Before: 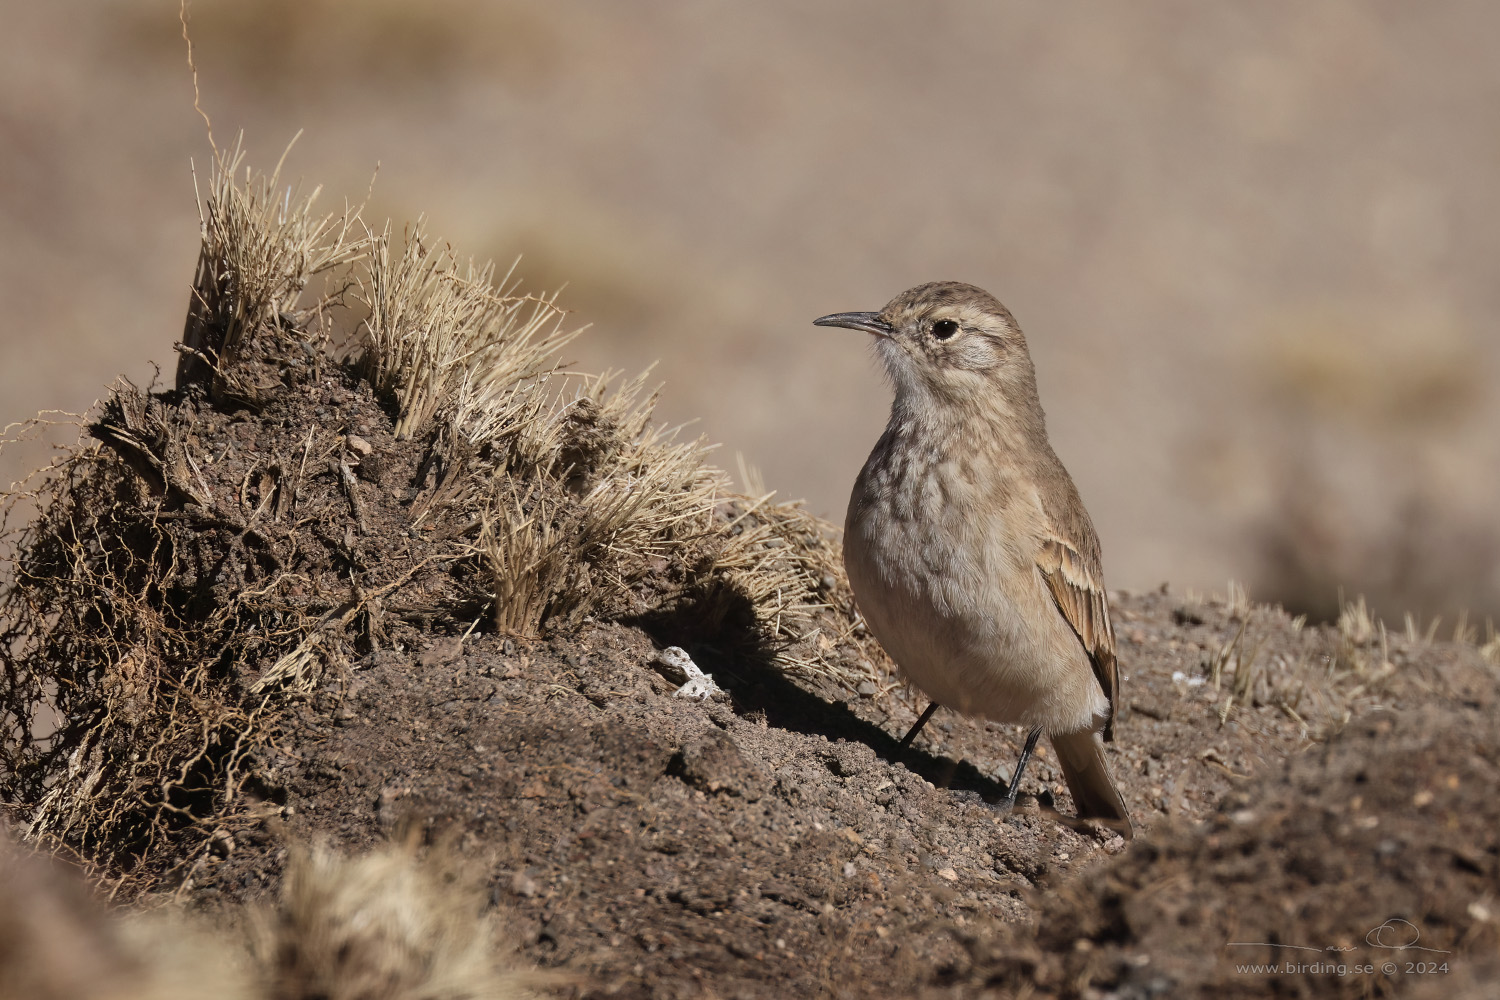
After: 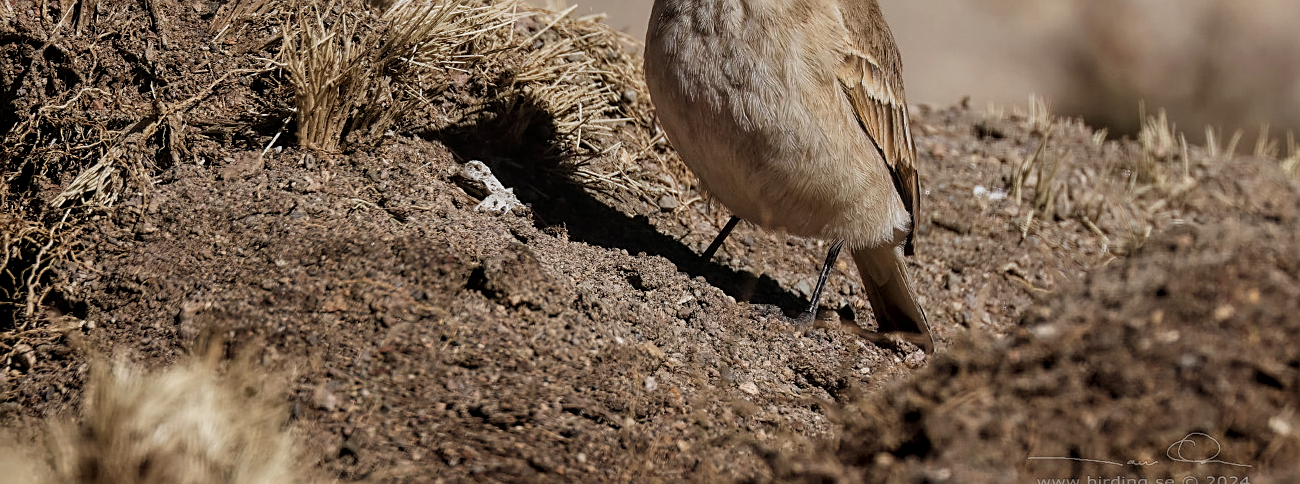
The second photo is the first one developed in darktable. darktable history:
crop and rotate: left 13.3%, top 48.641%, bottom 2.925%
velvia: on, module defaults
sharpen: on, module defaults
local contrast: highlights 91%, shadows 84%, detail 160%, midtone range 0.2
filmic rgb: black relative exposure -11.35 EV, white relative exposure 3.26 EV, hardness 6.78, preserve chrominance no, color science v4 (2020), iterations of high-quality reconstruction 10, contrast in shadows soft
